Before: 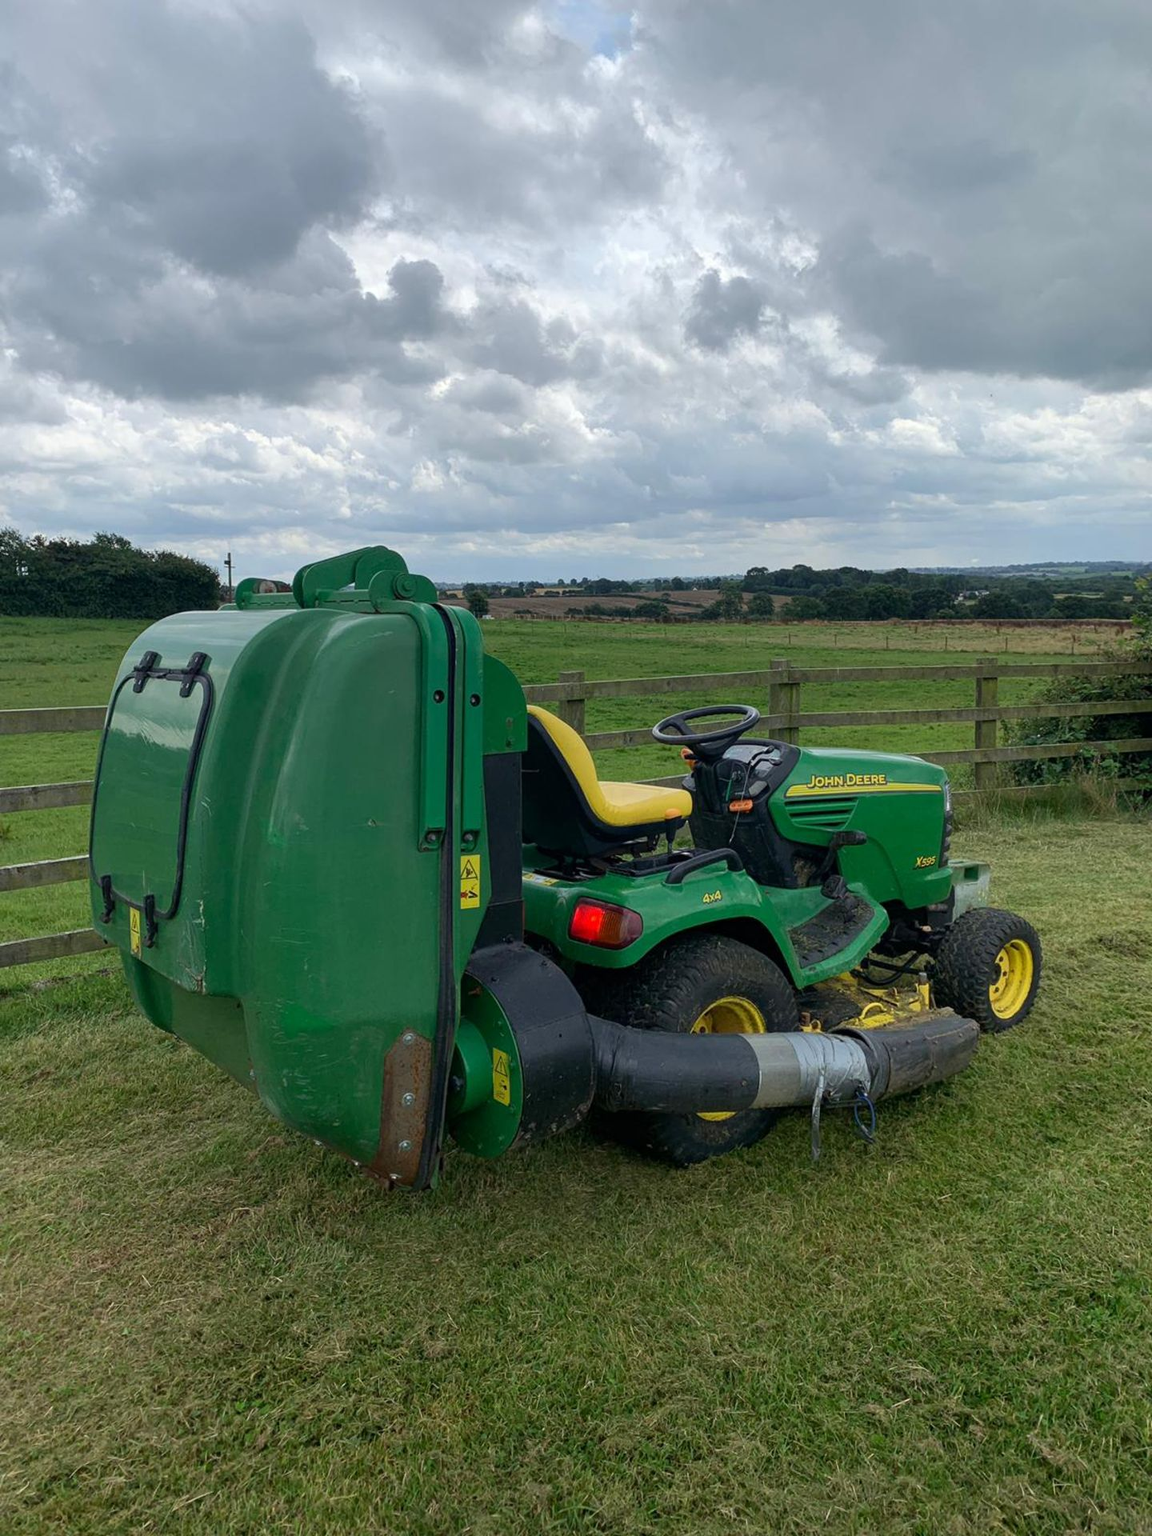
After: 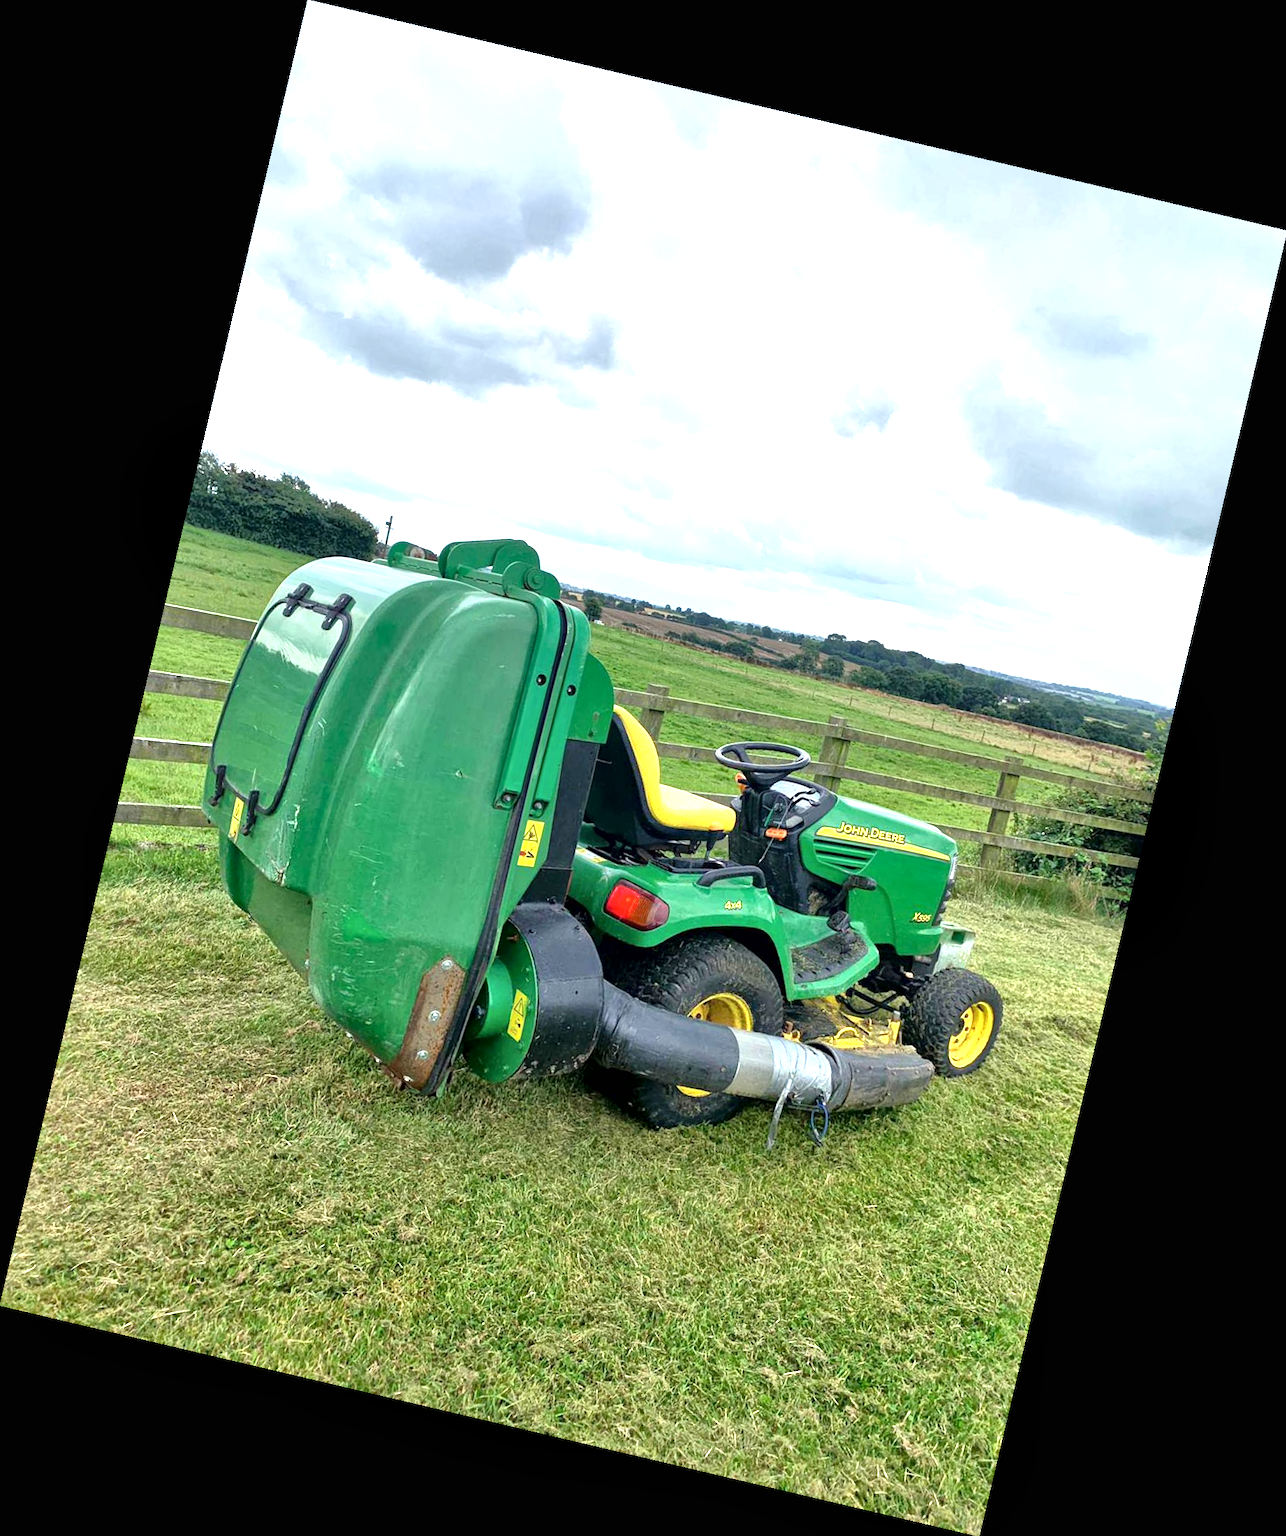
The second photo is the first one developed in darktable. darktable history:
rotate and perspective: rotation 13.27°, automatic cropping off
local contrast: mode bilateral grid, contrast 20, coarseness 50, detail 159%, midtone range 0.2
tone equalizer: -8 EV 0.001 EV, -7 EV -0.004 EV, -6 EV 0.009 EV, -5 EV 0.032 EV, -4 EV 0.276 EV, -3 EV 0.644 EV, -2 EV 0.584 EV, -1 EV 0.187 EV, +0 EV 0.024 EV
exposure: black level correction 0, exposure 1.45 EV, compensate exposure bias true, compensate highlight preservation false
